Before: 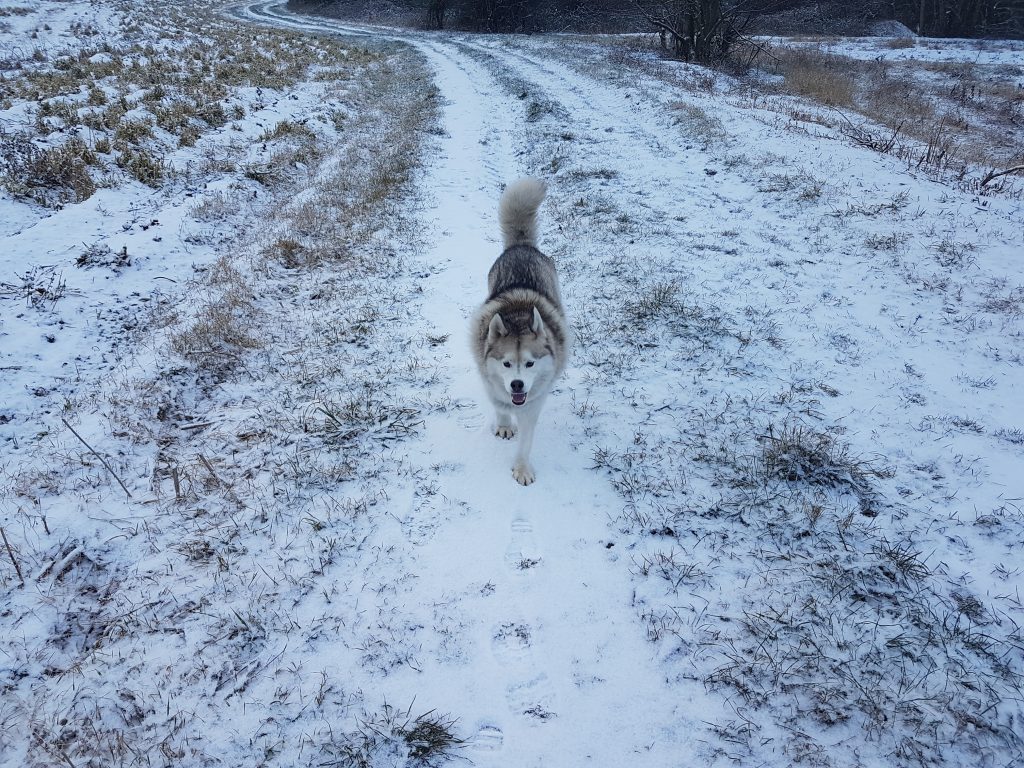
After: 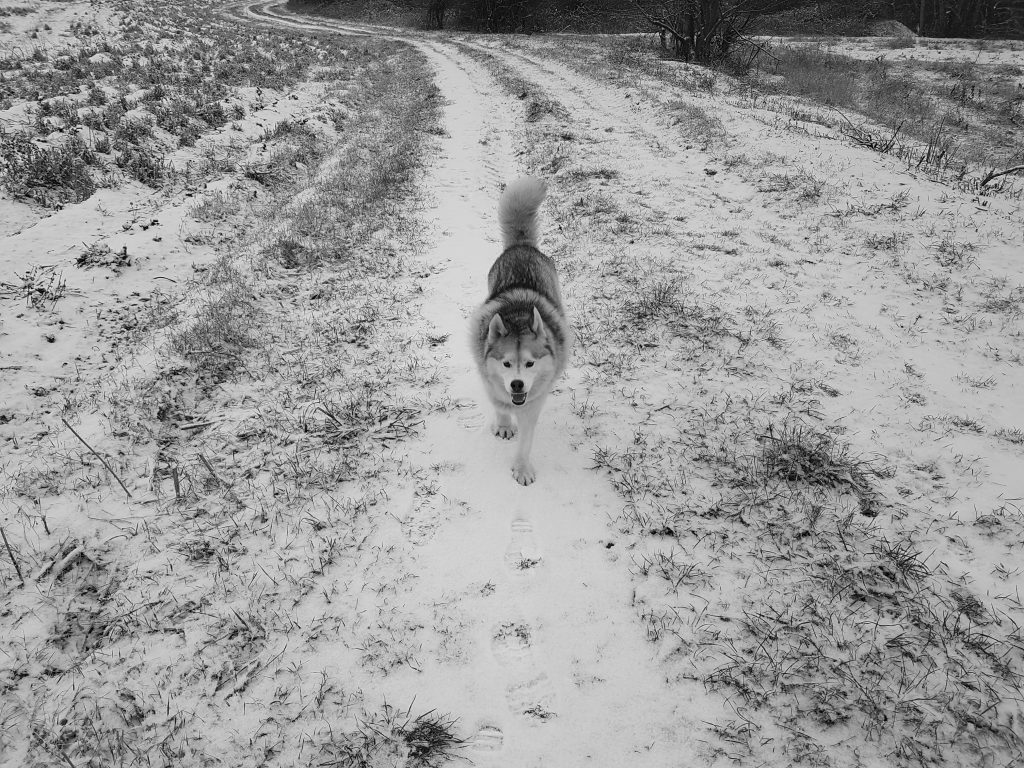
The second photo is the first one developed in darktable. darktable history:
monochrome: on, module defaults
color correction: highlights a* 6.27, highlights b* 8.19, shadows a* 5.94, shadows b* 7.23, saturation 0.9
